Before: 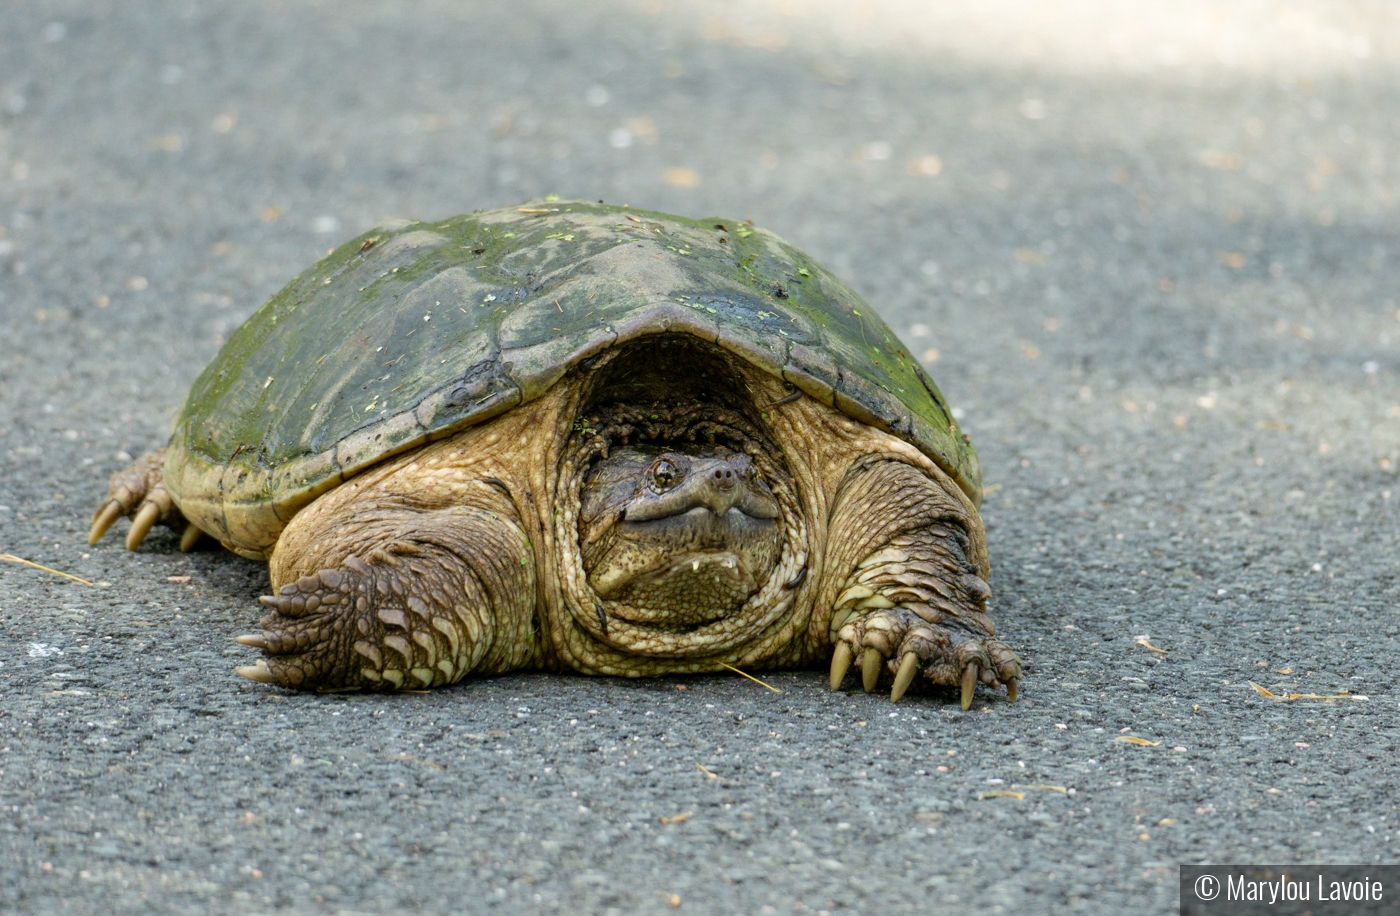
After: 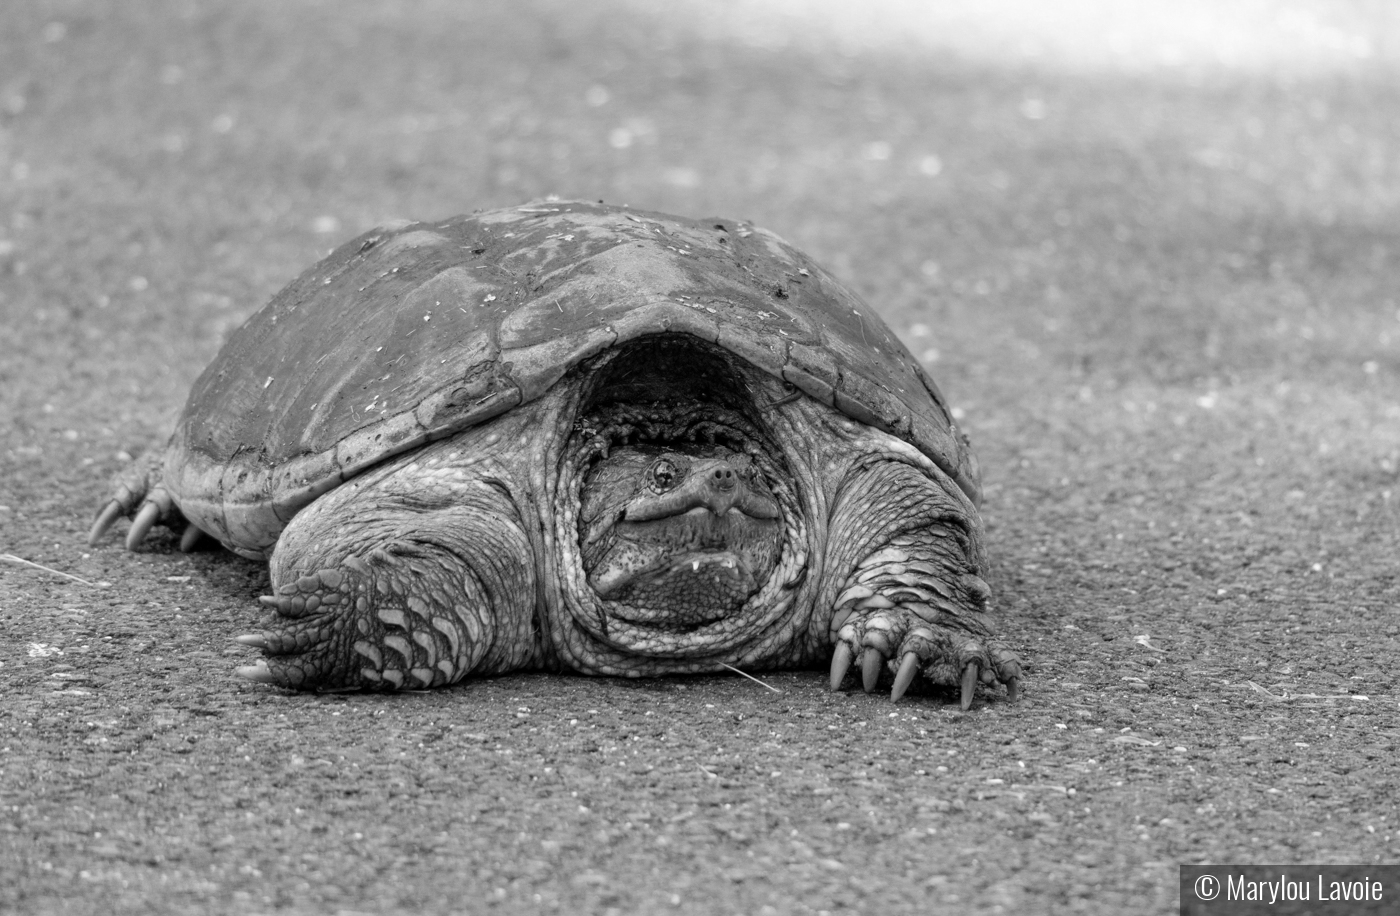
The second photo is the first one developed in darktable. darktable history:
color correction: highlights a* -20.17, highlights b* 20.27, shadows a* 20.03, shadows b* -20.46, saturation 0.43
monochrome: a 32, b 64, size 2.3, highlights 1
